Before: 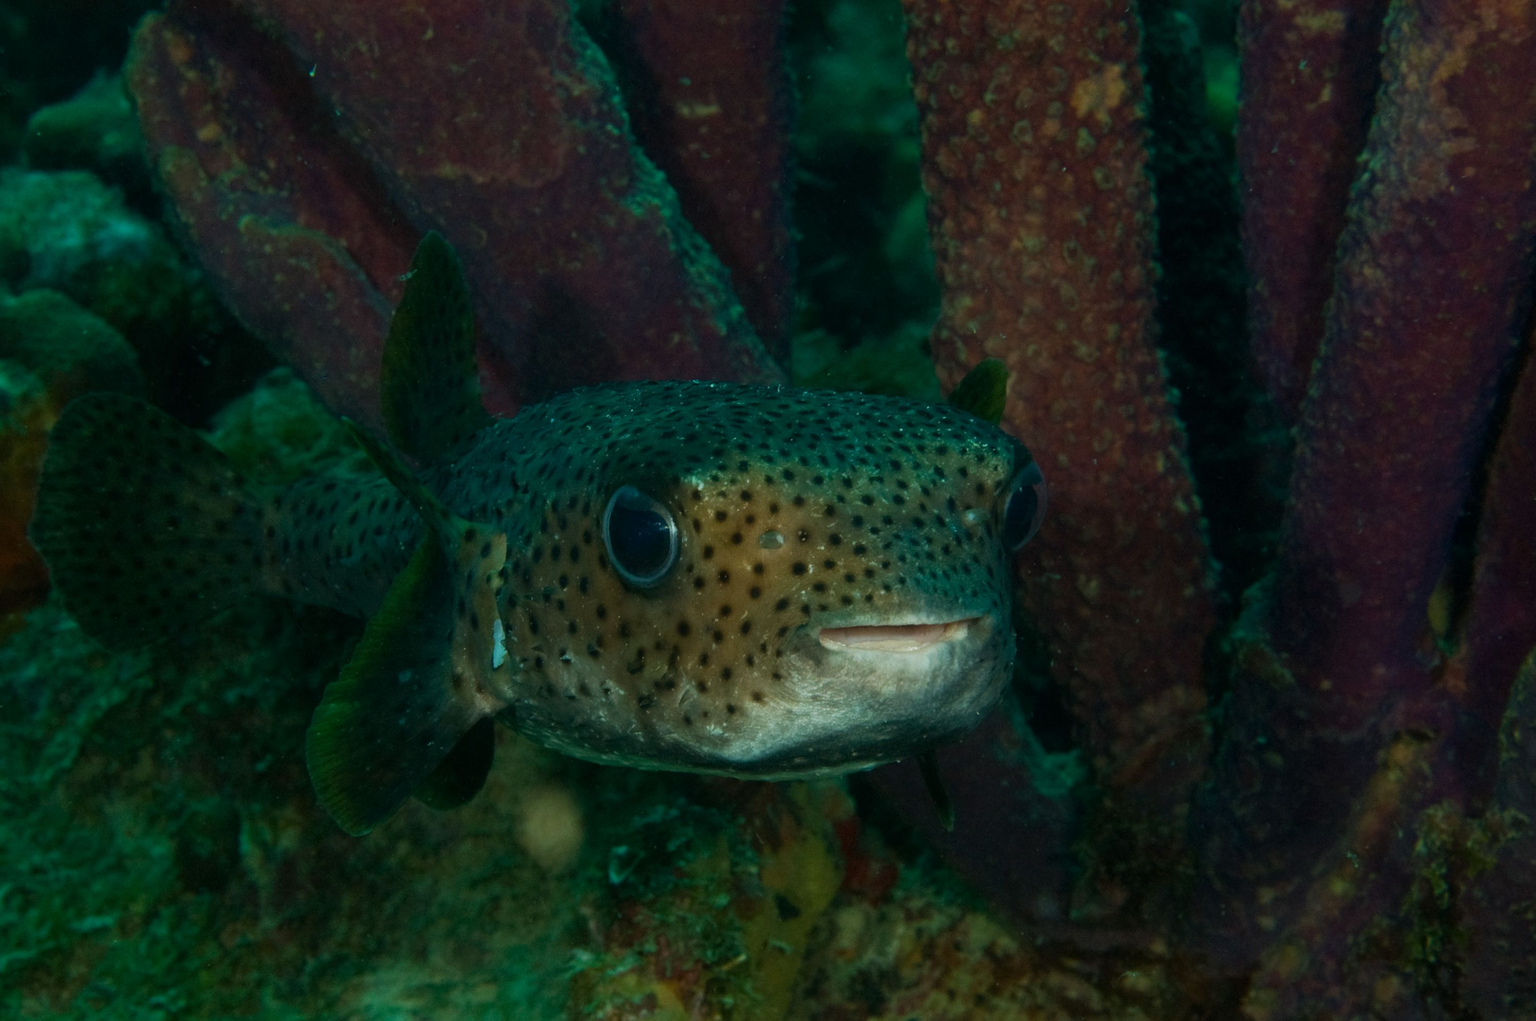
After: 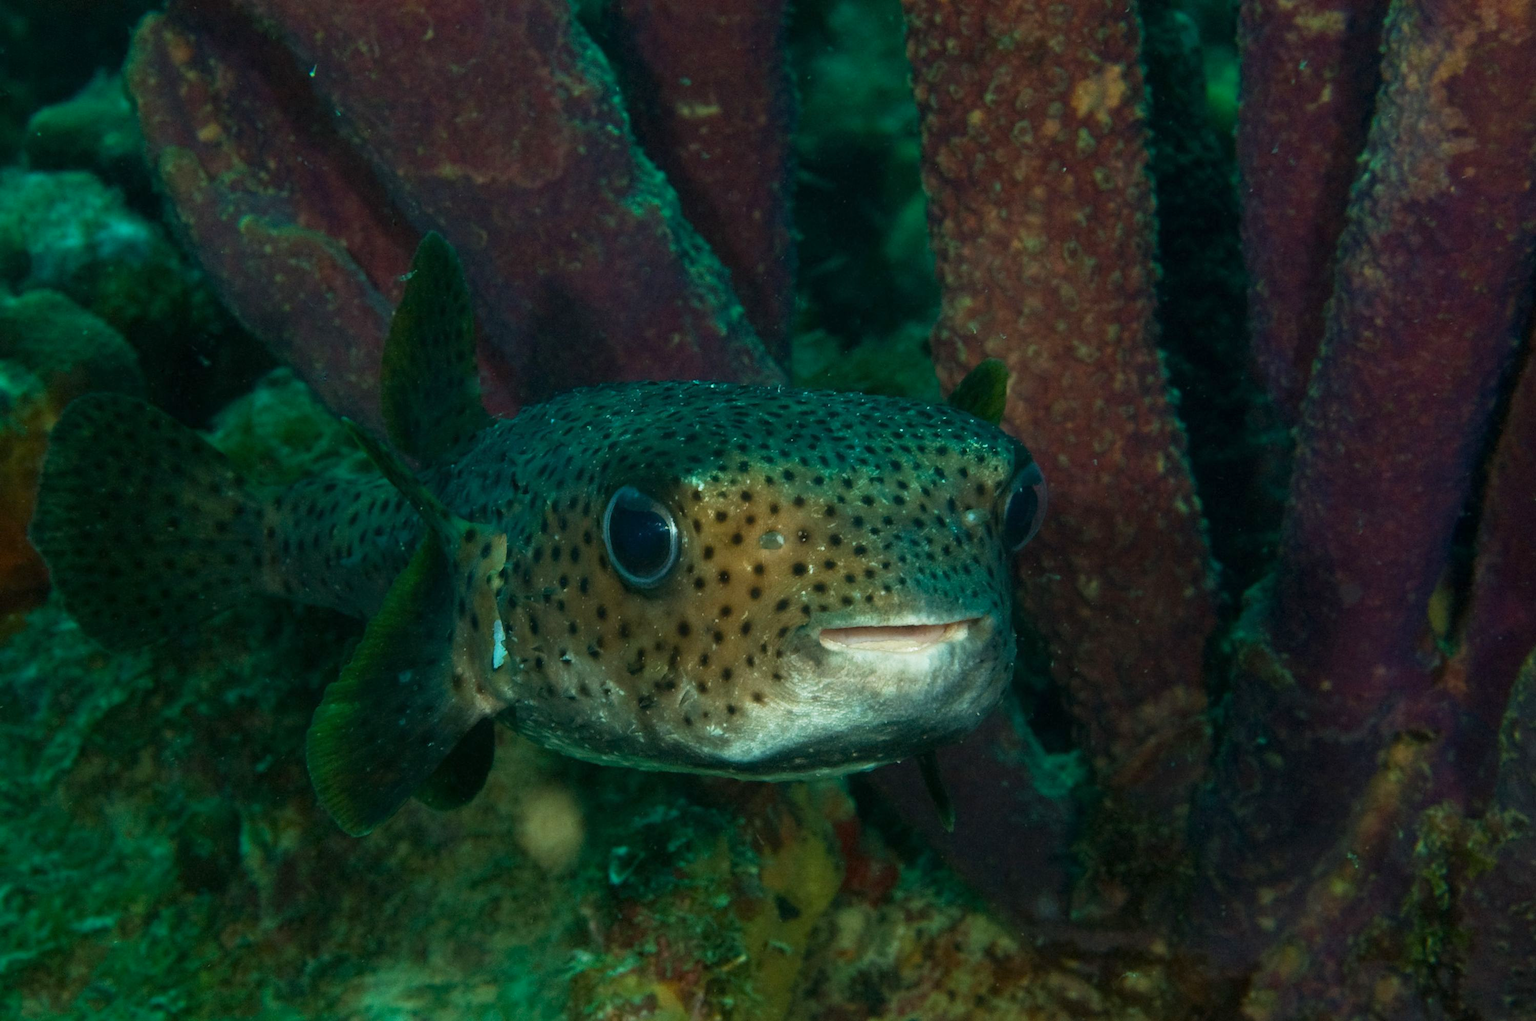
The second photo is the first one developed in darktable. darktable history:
base curve: curves: ch0 [(0, 0) (0.557, 0.834) (1, 1)], preserve colors none
